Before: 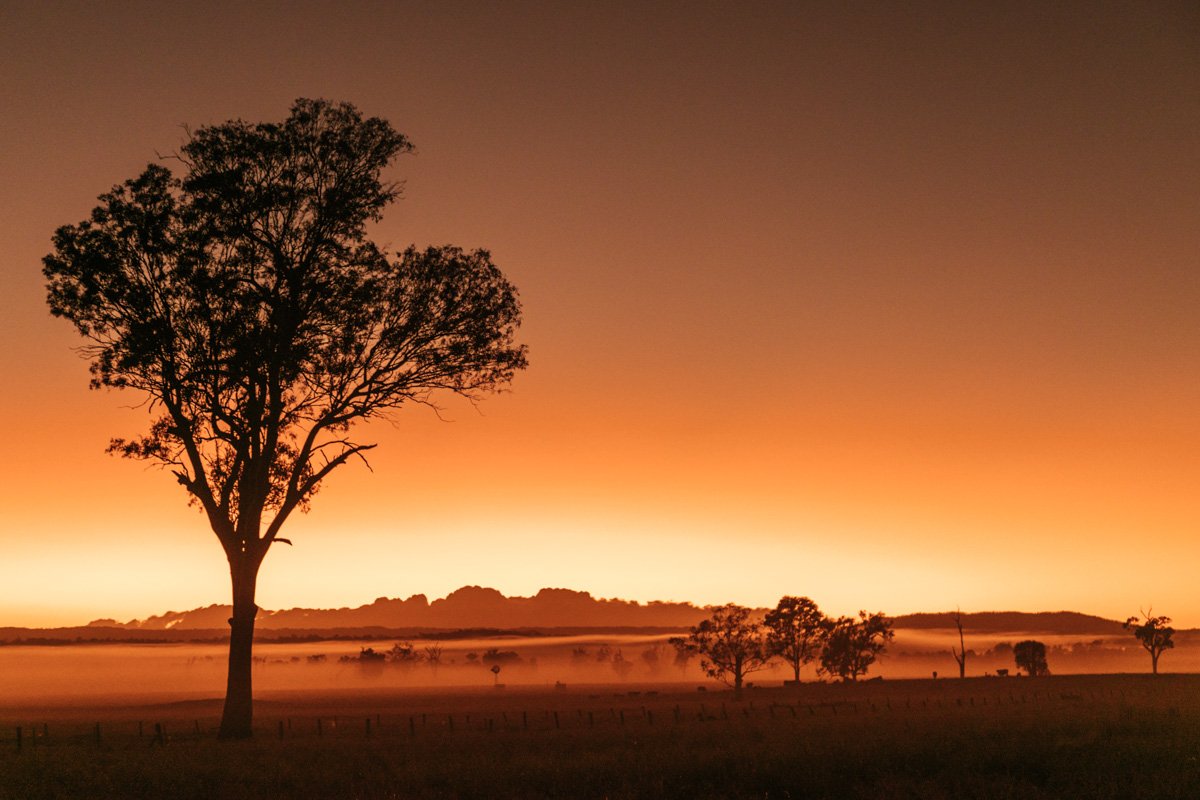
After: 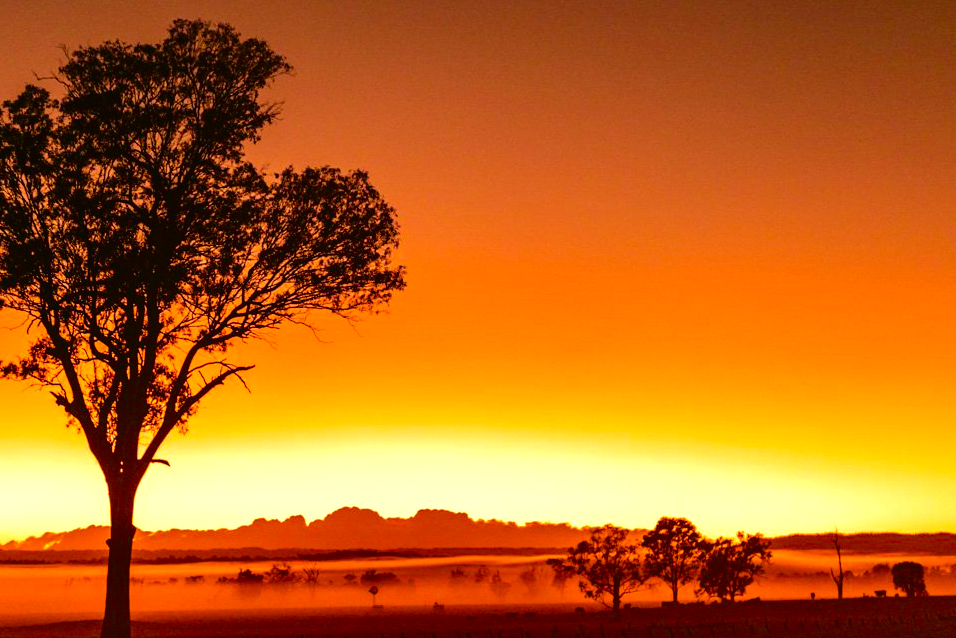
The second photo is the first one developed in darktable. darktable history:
crop and rotate: left 10.209%, top 10.013%, right 10.1%, bottom 10.115%
exposure: black level correction 0, exposure 0.7 EV, compensate highlight preservation false
tone curve: curves: ch0 [(0, 0.013) (0.175, 0.11) (0.337, 0.304) (0.498, 0.485) (0.78, 0.742) (0.993, 0.954)]; ch1 [(0, 0) (0.294, 0.184) (0.359, 0.34) (0.362, 0.35) (0.43, 0.41) (0.469, 0.463) (0.495, 0.502) (0.54, 0.563) (0.612, 0.641) (1, 1)]; ch2 [(0, 0) (0.44, 0.437) (0.495, 0.502) (0.524, 0.534) (0.557, 0.56) (0.634, 0.654) (0.728, 0.722) (1, 1)], color space Lab, independent channels, preserve colors none
color balance rgb: perceptual saturation grading › global saturation 30.895%, global vibrance 24.965%, contrast 9.531%
